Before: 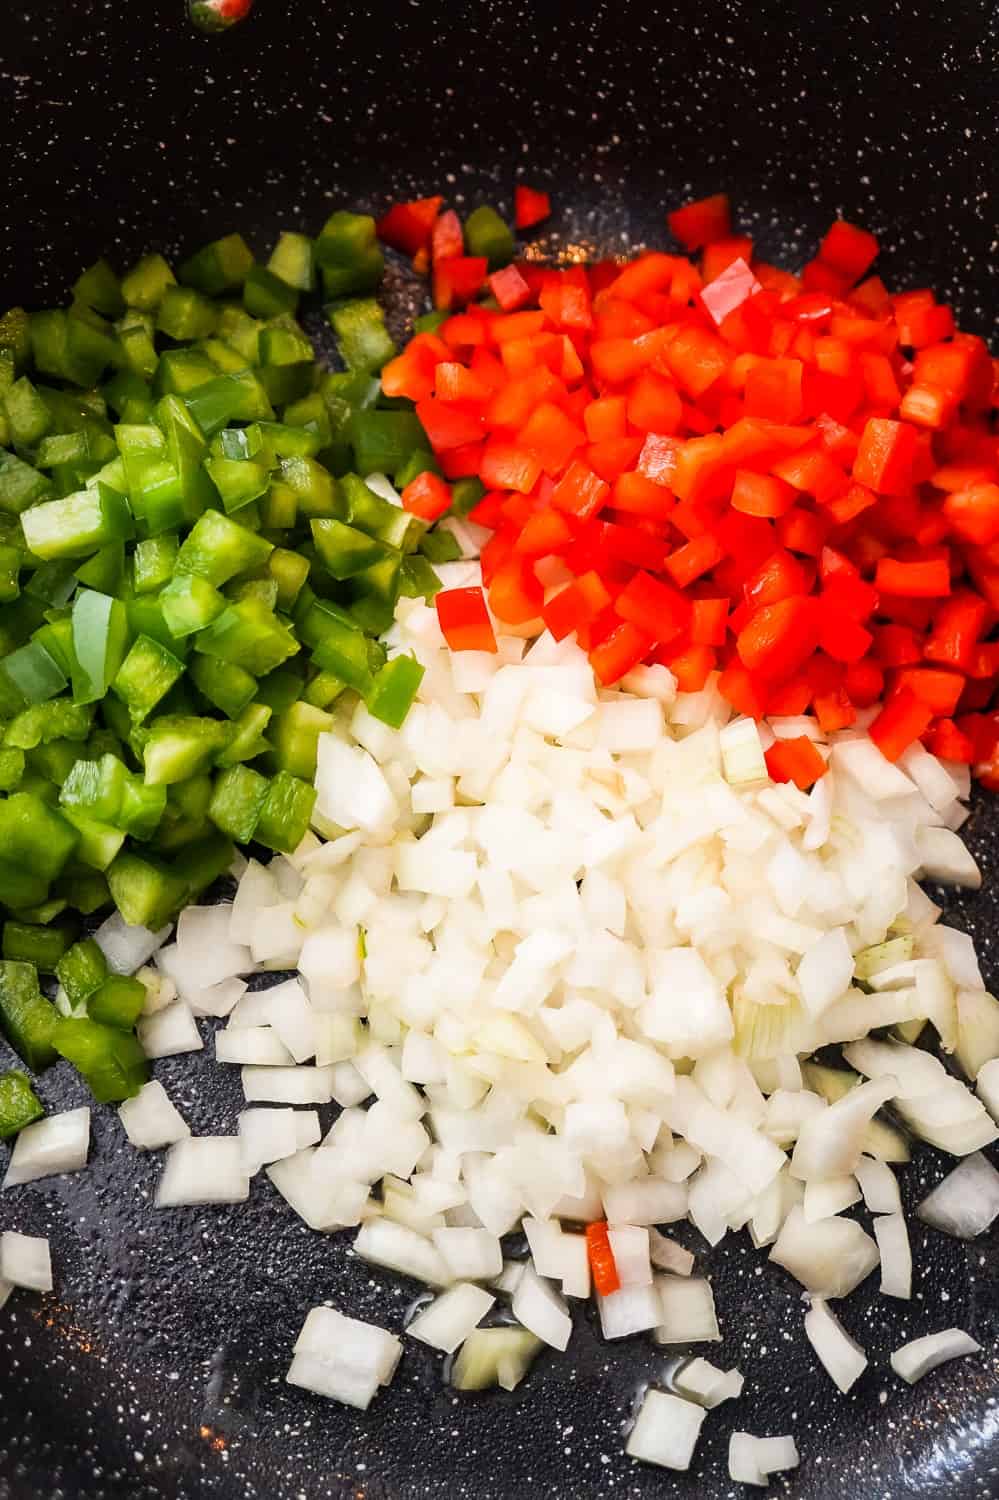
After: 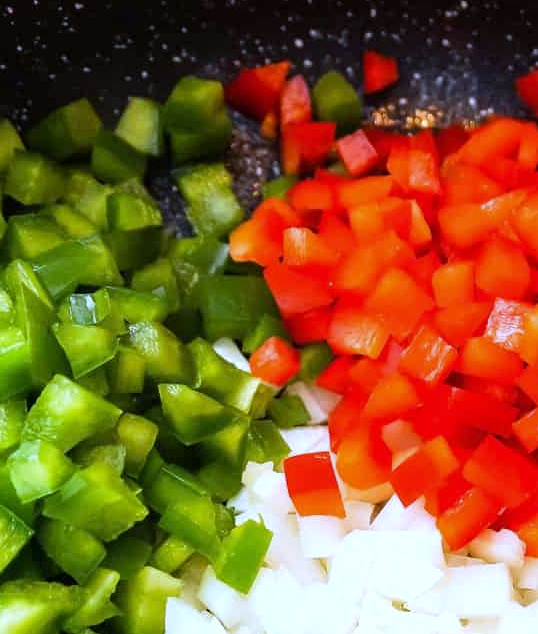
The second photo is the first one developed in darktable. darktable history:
white balance: red 0.871, blue 1.249
exposure: exposure 0.258 EV, compensate highlight preservation false
crop: left 15.306%, top 9.065%, right 30.789%, bottom 48.638%
